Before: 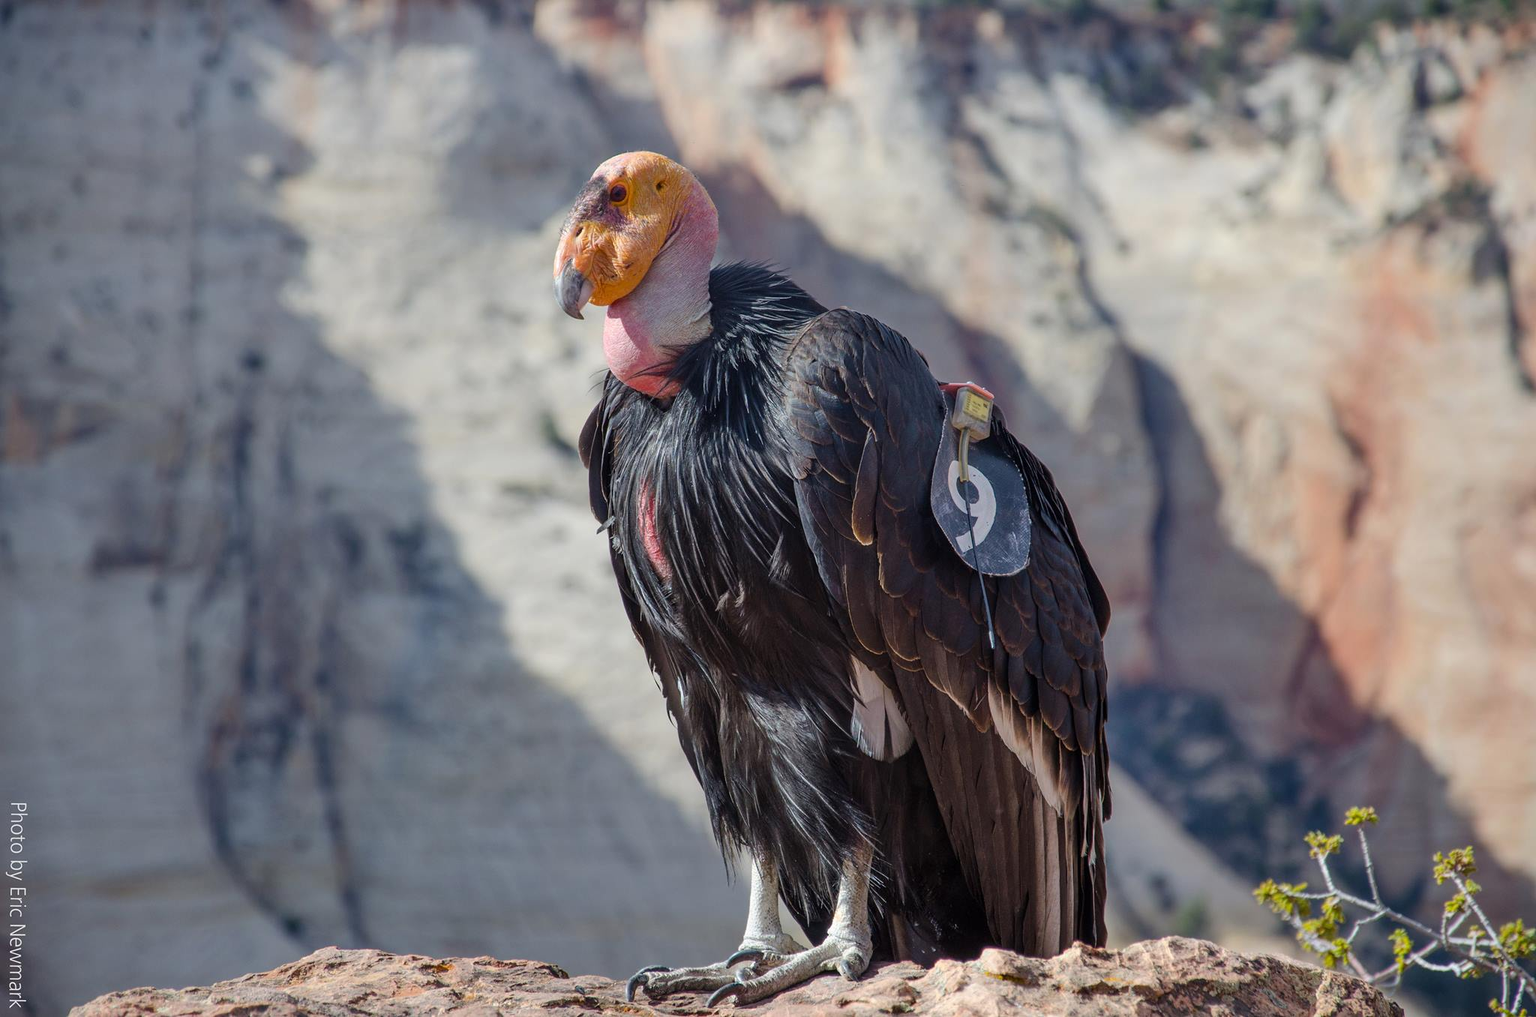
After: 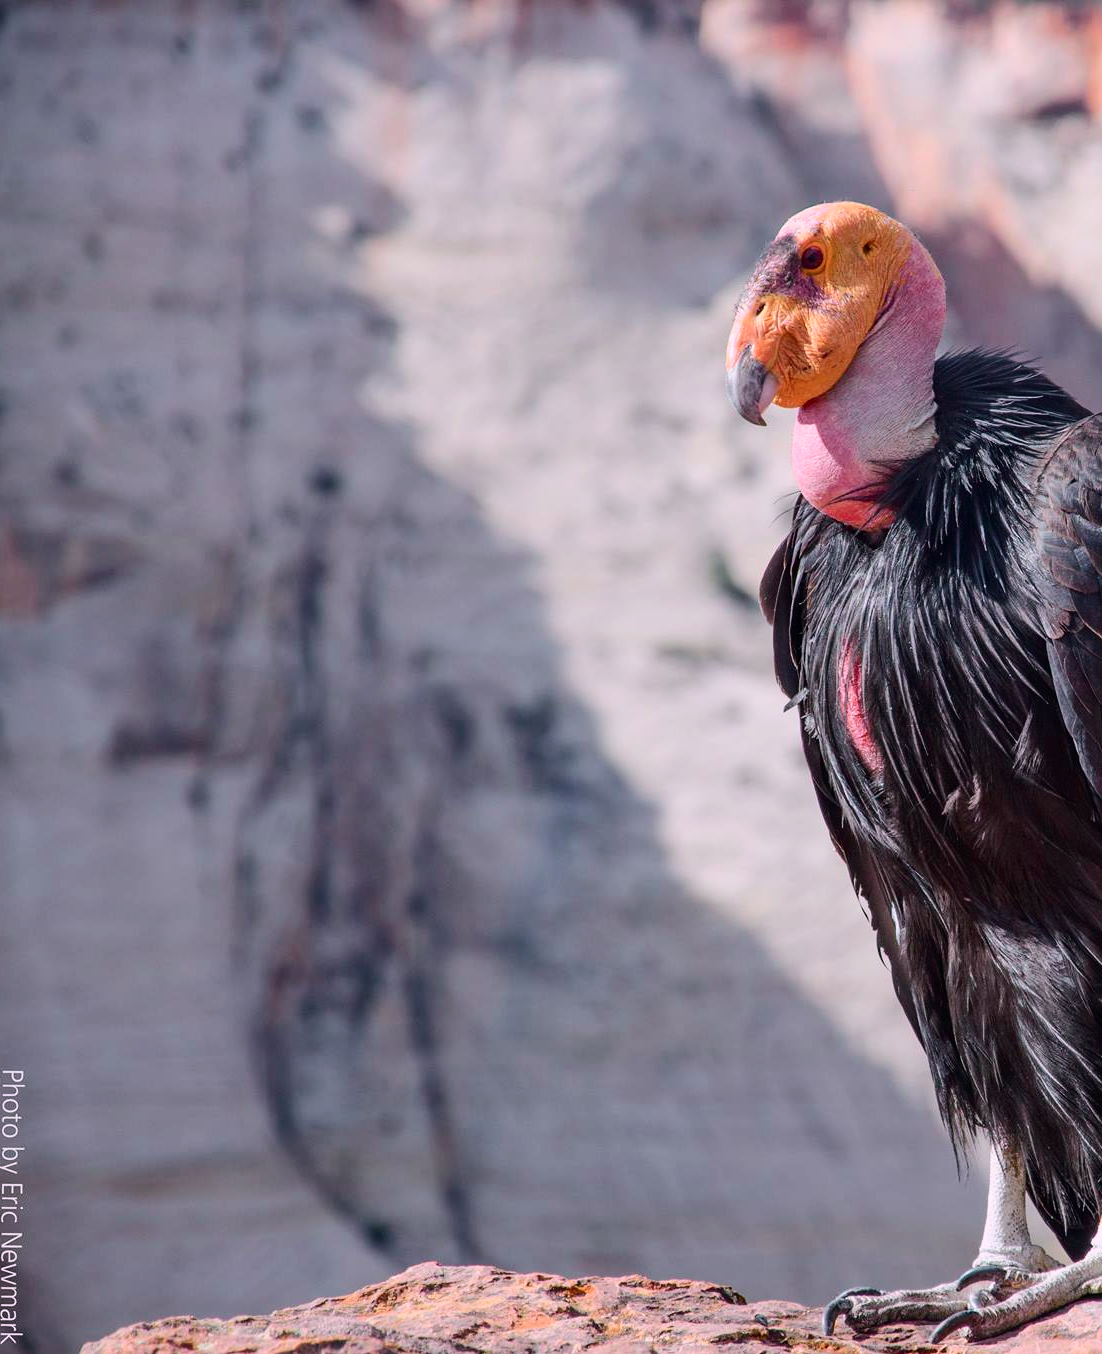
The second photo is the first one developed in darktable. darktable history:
white balance: red 1.05, blue 1.072
crop: left 0.587%, right 45.588%, bottom 0.086%
tone curve: curves: ch0 [(0, 0) (0.058, 0.027) (0.214, 0.183) (0.304, 0.288) (0.51, 0.549) (0.658, 0.7) (0.741, 0.775) (0.844, 0.866) (0.986, 0.957)]; ch1 [(0, 0) (0.172, 0.123) (0.312, 0.296) (0.437, 0.429) (0.471, 0.469) (0.502, 0.5) (0.513, 0.515) (0.572, 0.603) (0.617, 0.653) (0.68, 0.724) (0.889, 0.924) (1, 1)]; ch2 [(0, 0) (0.411, 0.424) (0.489, 0.49) (0.502, 0.5) (0.517, 0.519) (0.549, 0.578) (0.604, 0.628) (0.693, 0.686) (1, 1)], color space Lab, independent channels, preserve colors none
